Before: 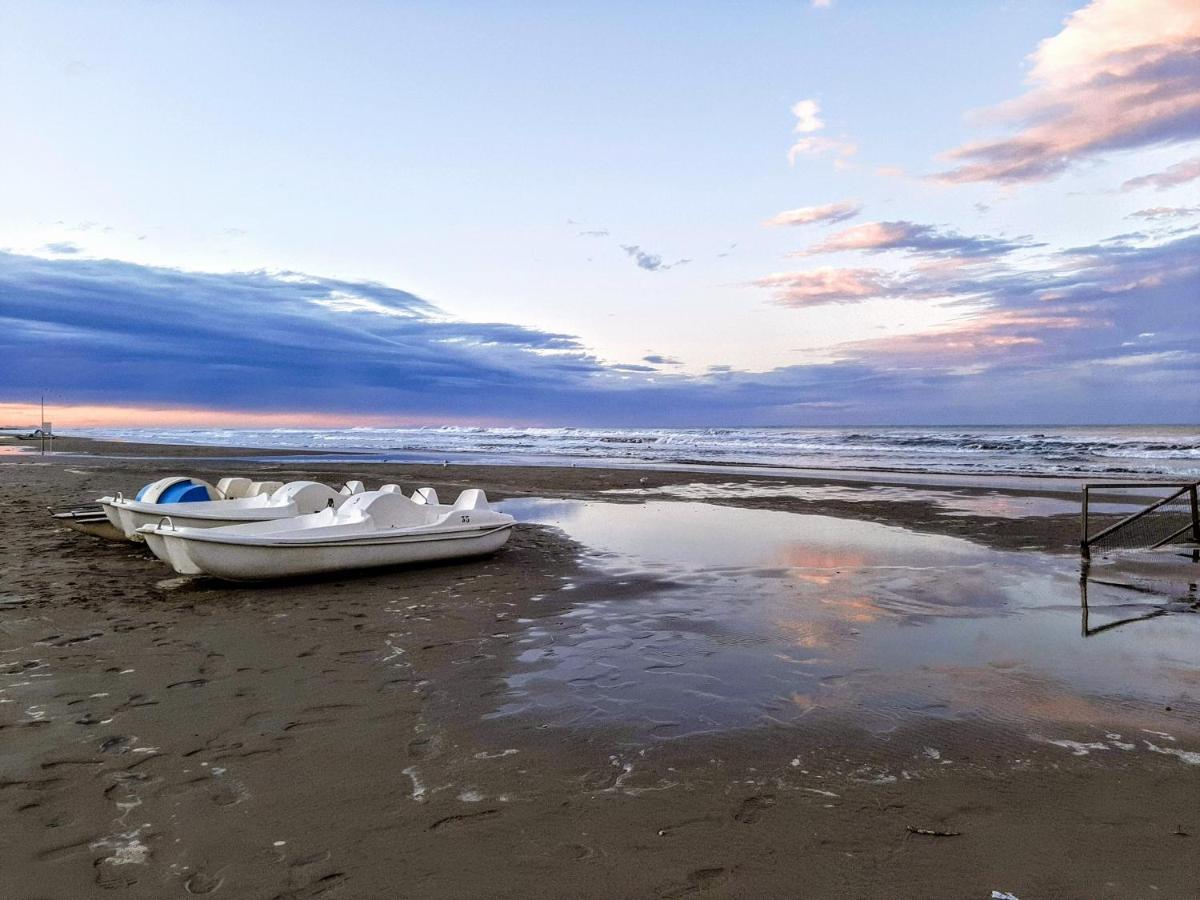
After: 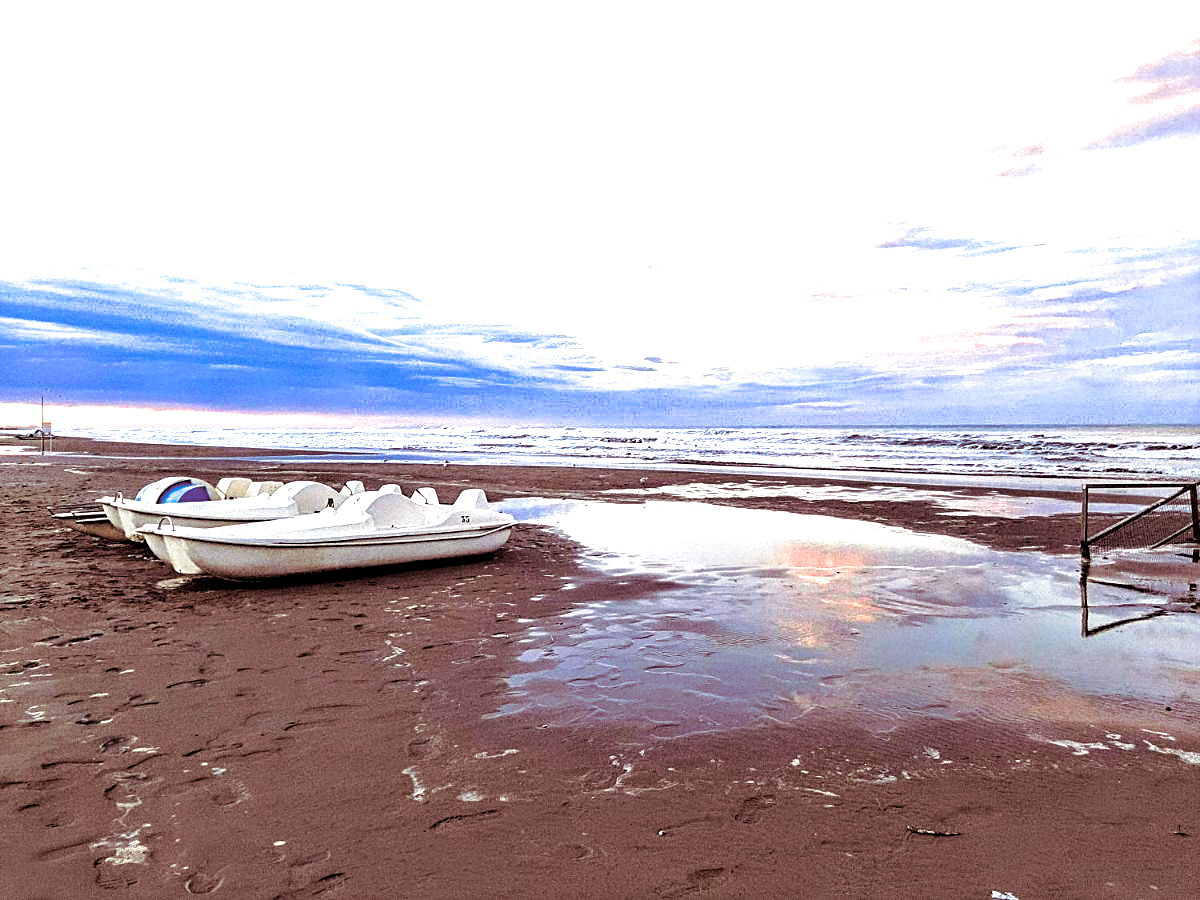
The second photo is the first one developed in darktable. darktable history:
sharpen: on, module defaults
haze removal: compatibility mode true, adaptive false
split-toning: shadows › hue 360°
exposure: black level correction 0, exposure 1.2 EV, compensate highlight preservation false
